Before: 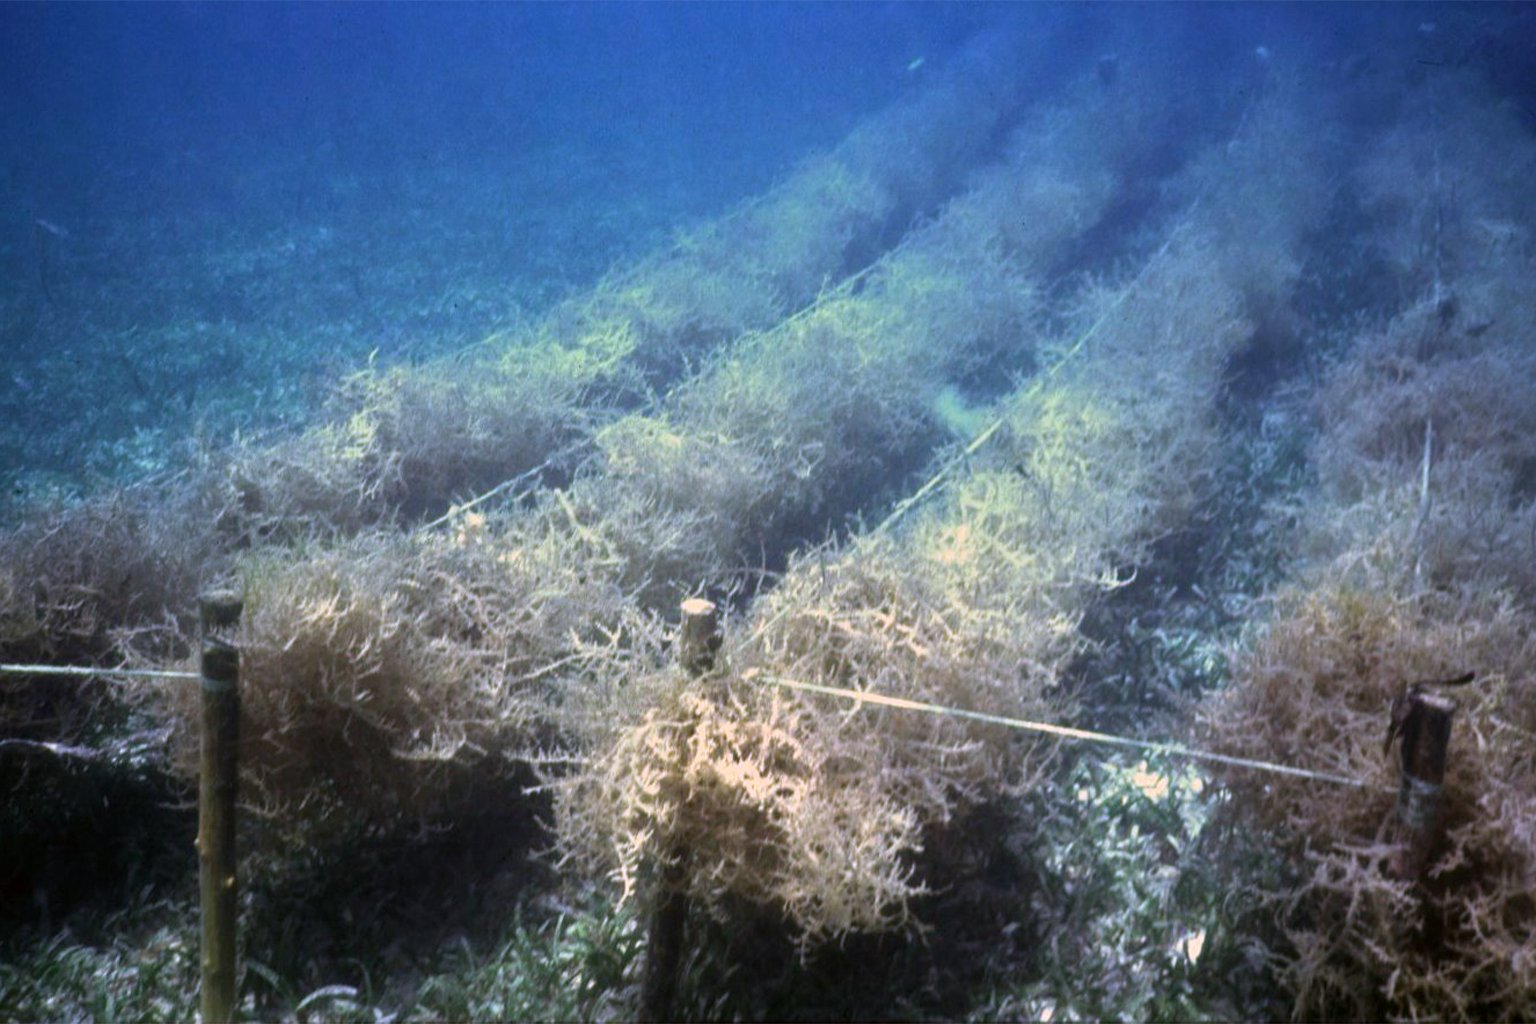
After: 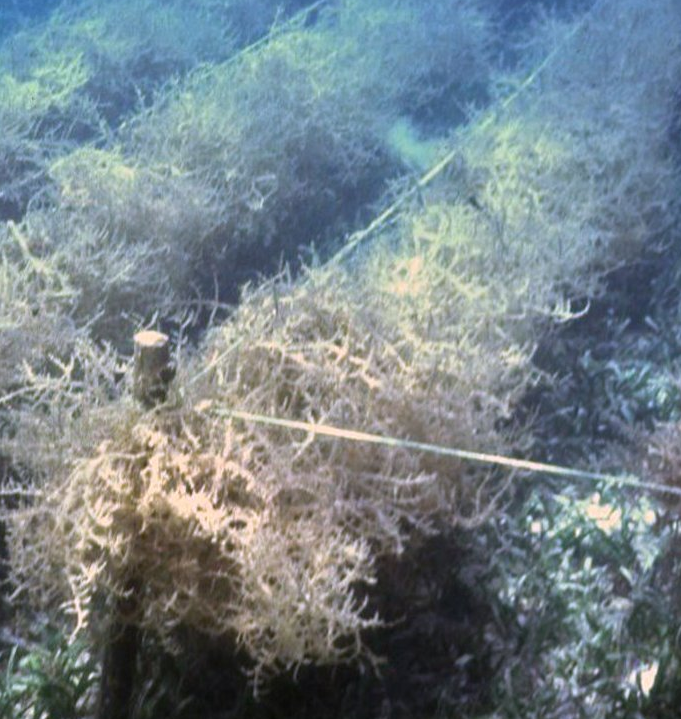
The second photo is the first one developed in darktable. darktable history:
crop: left 35.657%, top 26.254%, right 19.946%, bottom 3.439%
